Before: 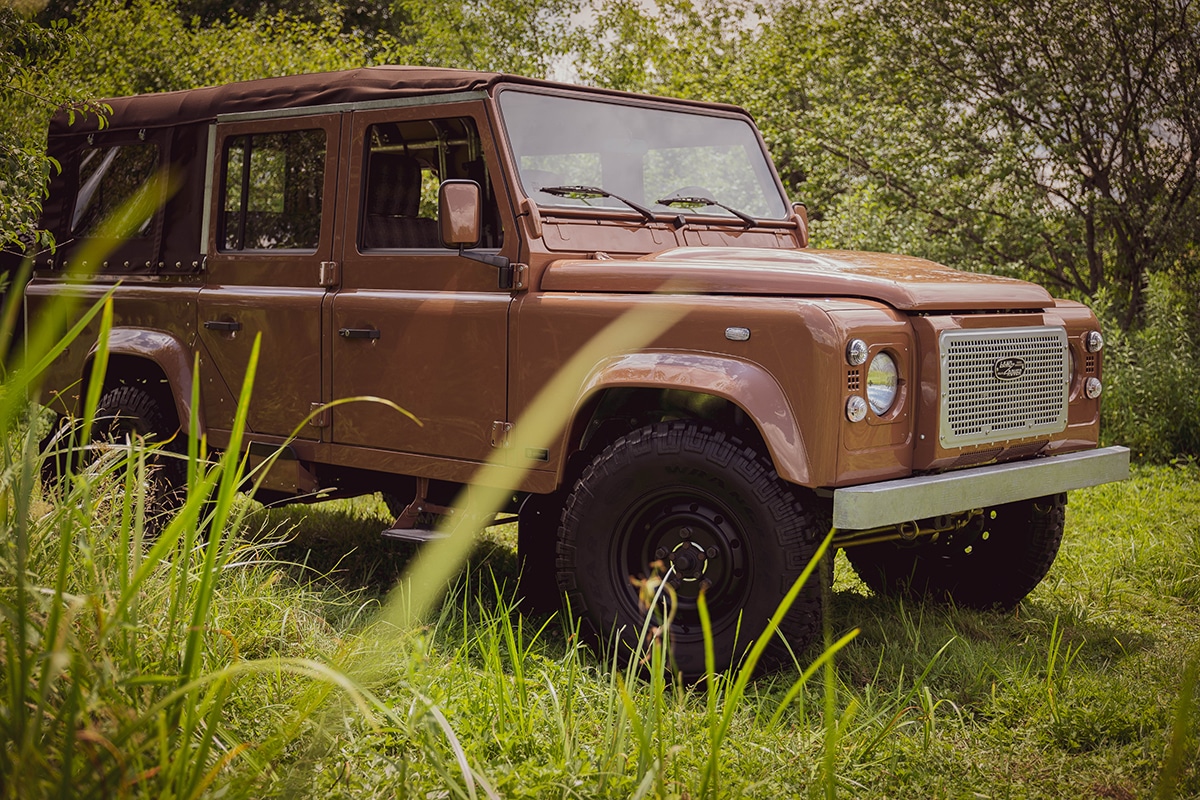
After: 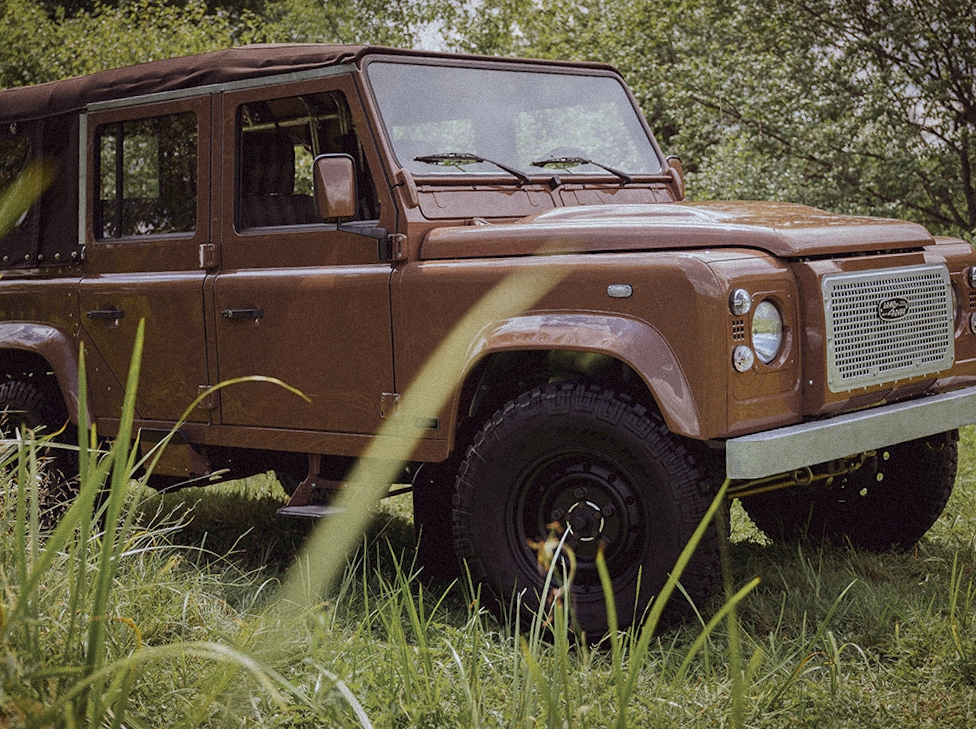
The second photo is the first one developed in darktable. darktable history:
color zones: curves: ch0 [(0.11, 0.396) (0.195, 0.36) (0.25, 0.5) (0.303, 0.412) (0.357, 0.544) (0.75, 0.5) (0.967, 0.328)]; ch1 [(0, 0.468) (0.112, 0.512) (0.202, 0.6) (0.25, 0.5) (0.307, 0.352) (0.357, 0.544) (0.75, 0.5) (0.963, 0.524)]
white balance: red 0.954, blue 1.079
rotate and perspective: rotation -3.52°, crop left 0.036, crop right 0.964, crop top 0.081, crop bottom 0.919
grain: mid-tones bias 0%
color correction: saturation 0.8
crop: left 8.026%, right 7.374%
